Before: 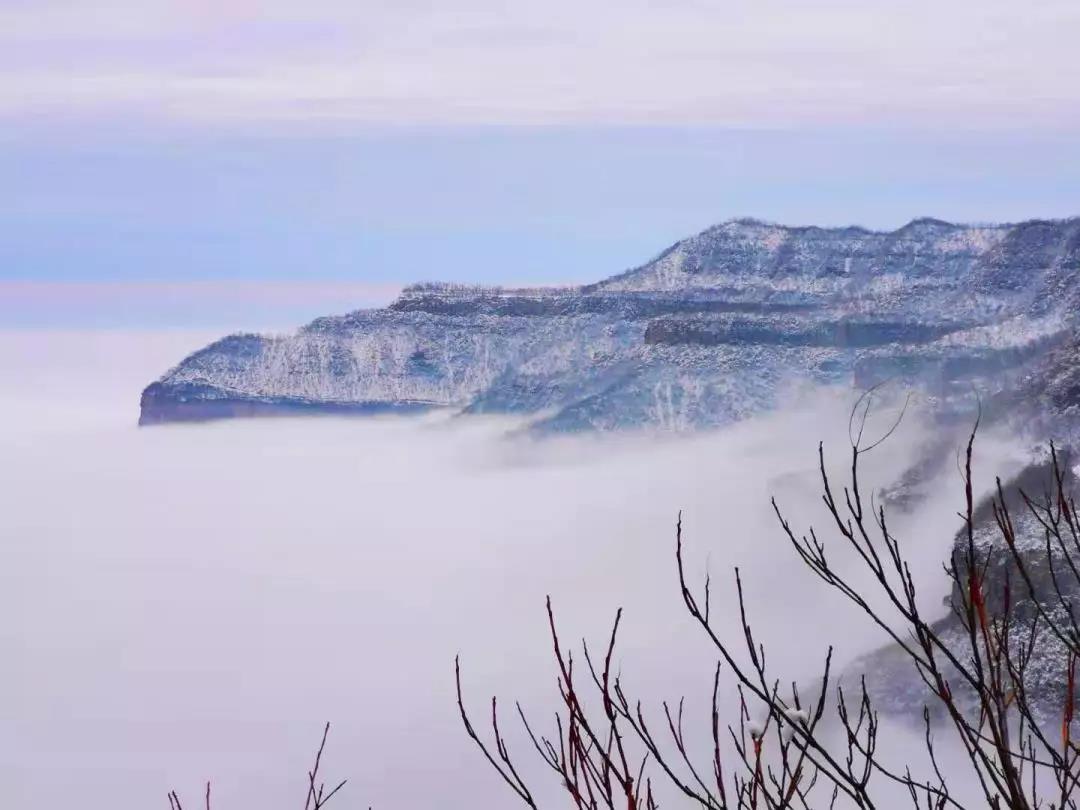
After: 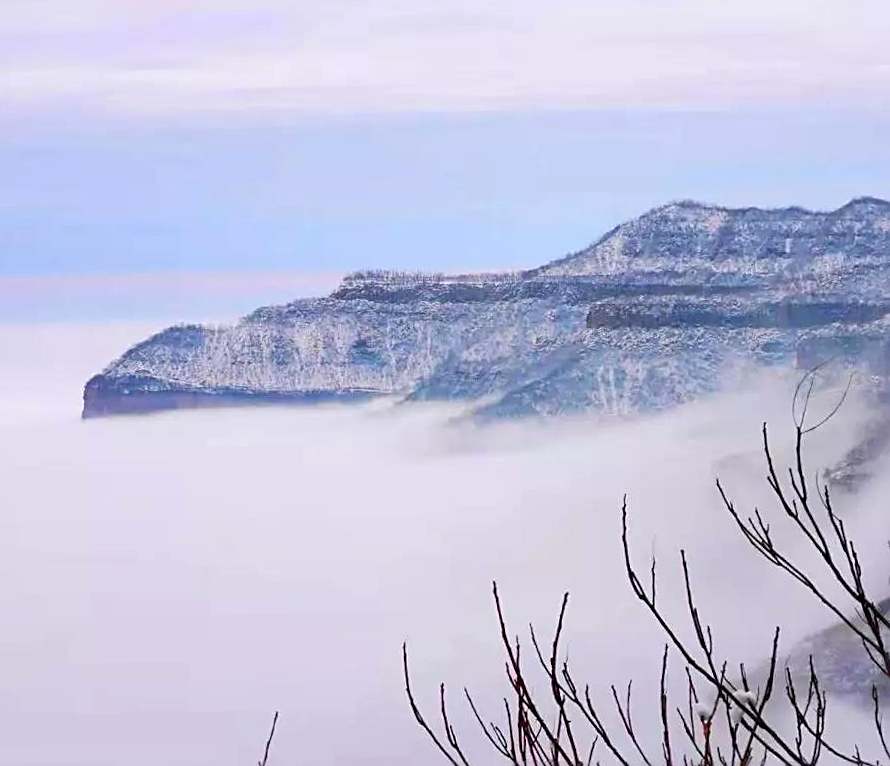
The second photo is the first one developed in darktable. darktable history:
crop and rotate: angle 1°, left 4.281%, top 0.642%, right 11.383%, bottom 2.486%
levels: levels [0, 0.476, 0.951]
sharpen: on, module defaults
